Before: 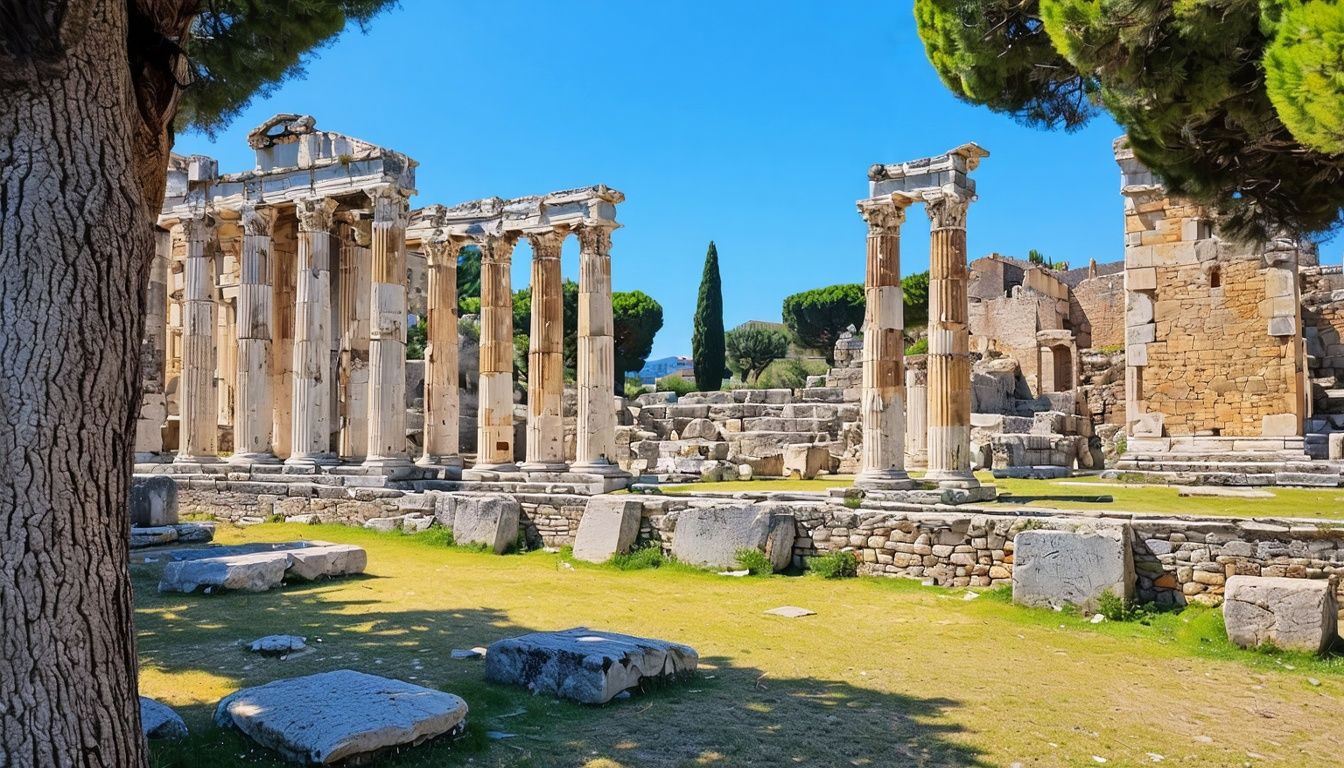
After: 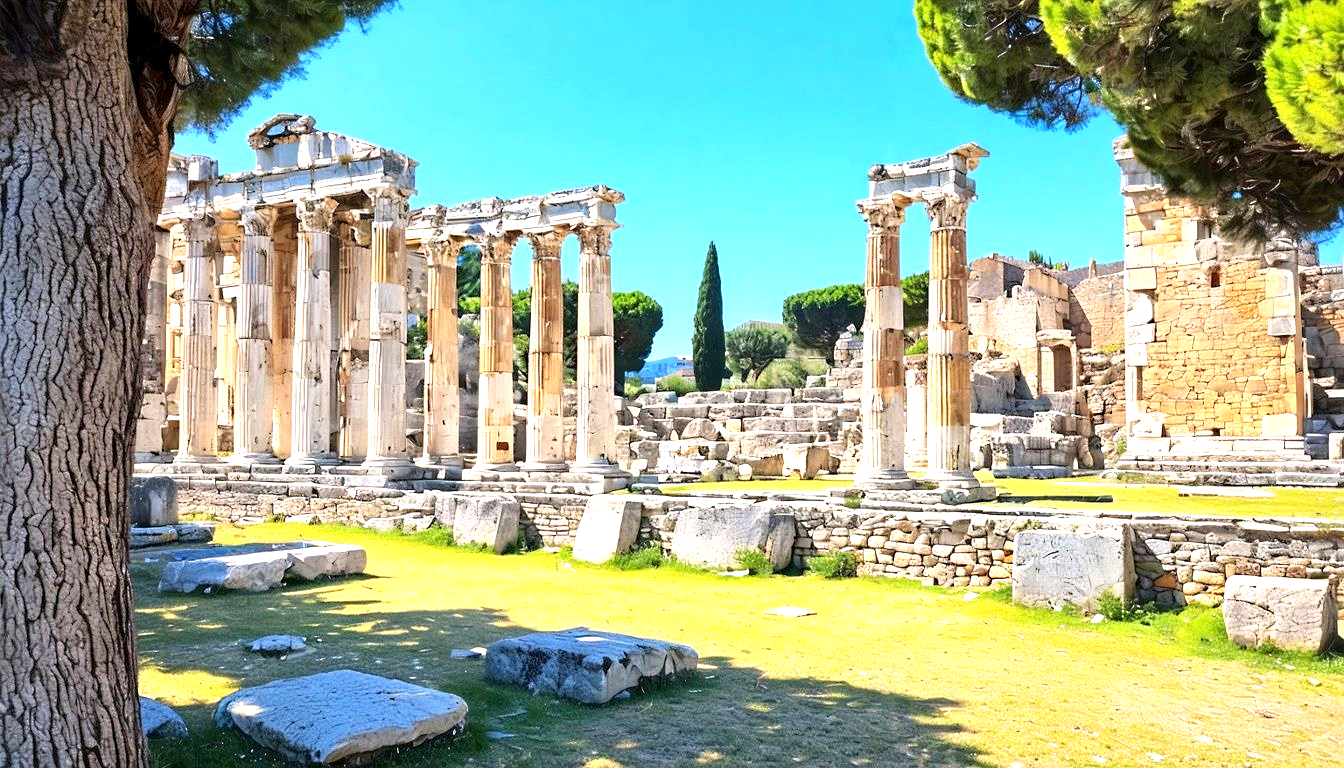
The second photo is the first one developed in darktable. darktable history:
exposure: black level correction 0.001, exposure 1.055 EV, compensate exposure bias true, compensate highlight preservation false
sharpen: radius 5.339, amount 0.316, threshold 26.067
